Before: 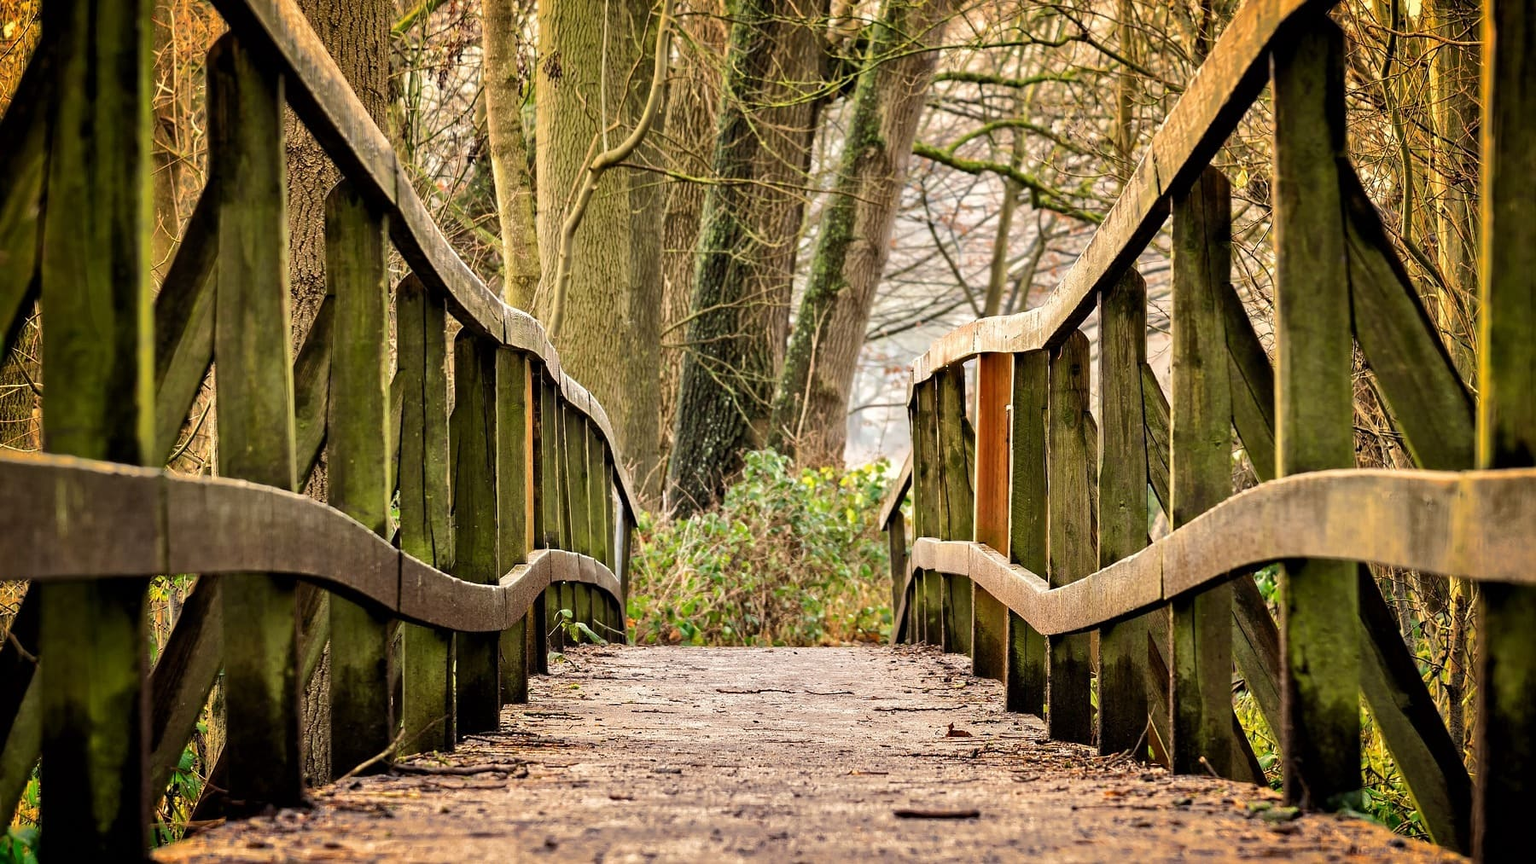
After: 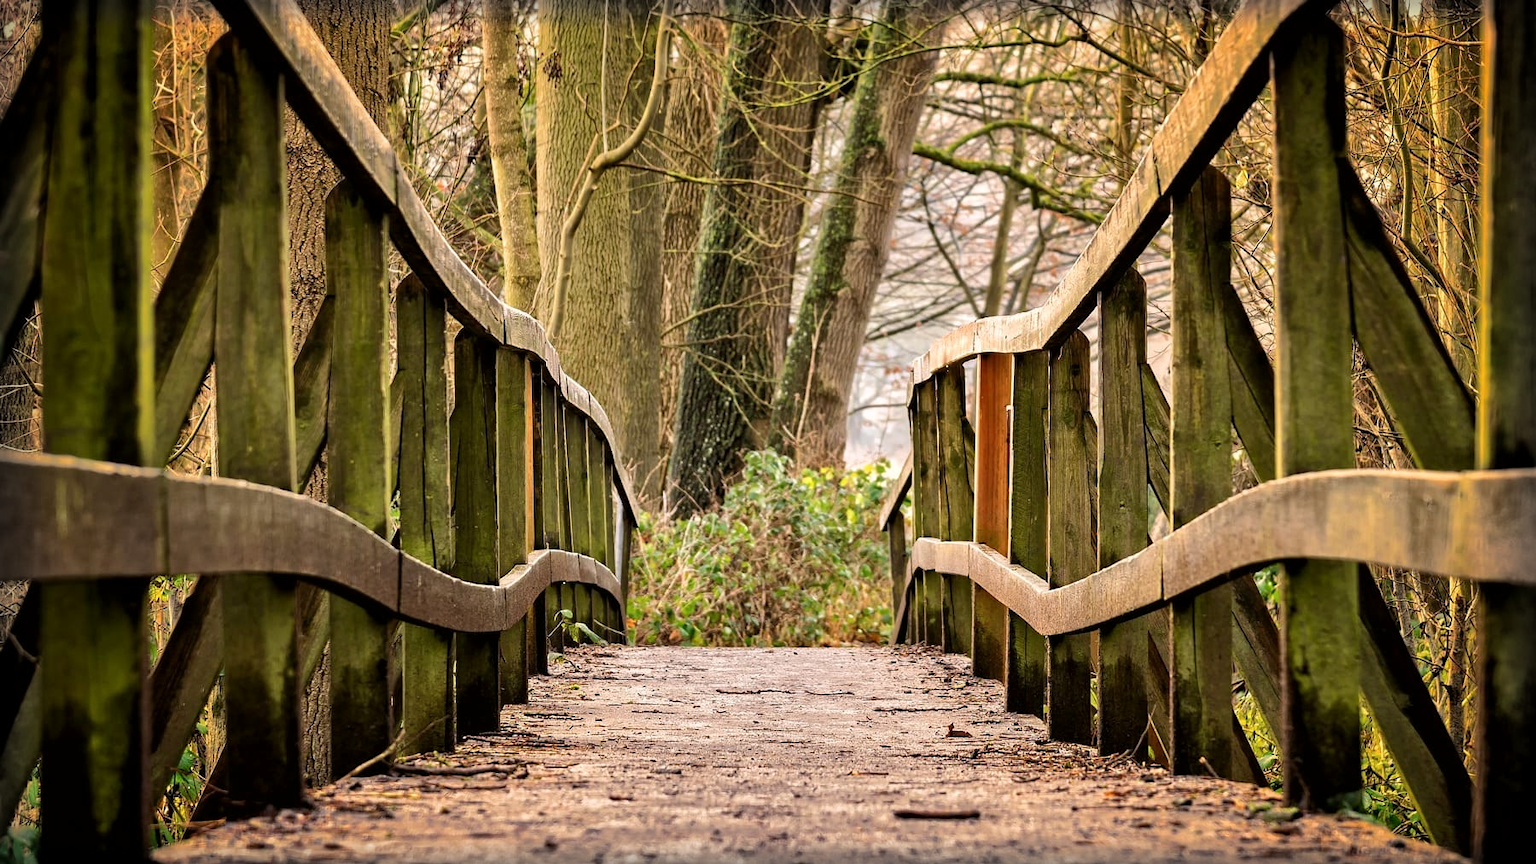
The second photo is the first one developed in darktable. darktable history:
color correction: highlights a* 3.02, highlights b* -1.12, shadows a* -0.083, shadows b* 1.78, saturation 0.981
vignetting: fall-off start 93.52%, fall-off radius 5.91%, automatic ratio true, width/height ratio 1.332, shape 0.051
tone equalizer: on, module defaults
